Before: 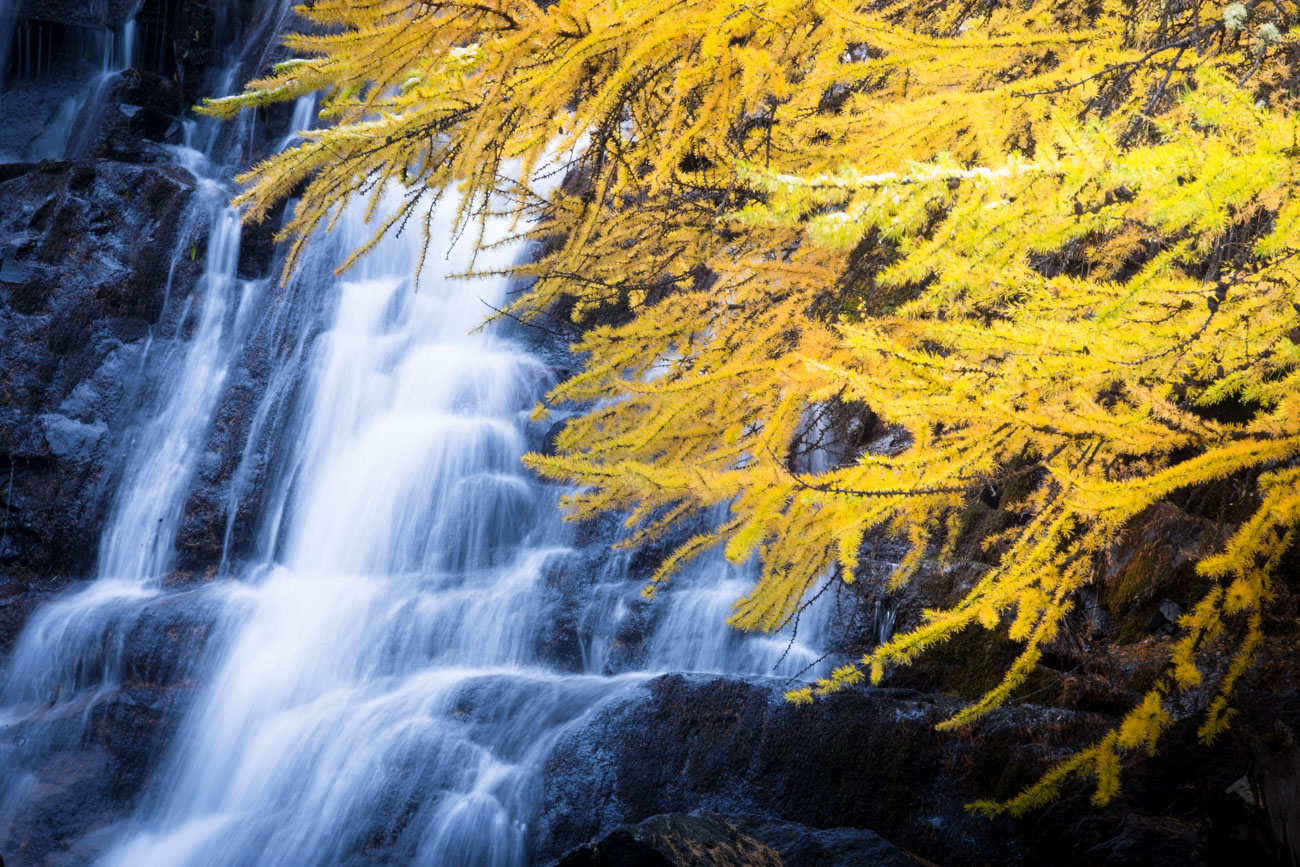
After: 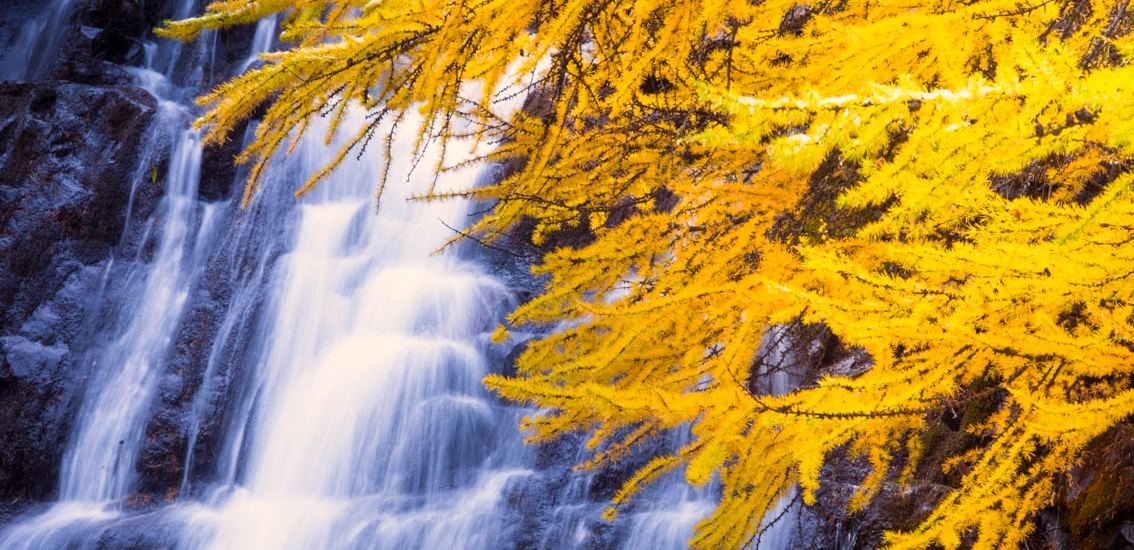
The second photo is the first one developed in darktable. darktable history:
crop: left 3.07%, top 9.01%, right 9.677%, bottom 26.456%
color balance rgb: power › chroma 1.56%, power › hue 28.62°, highlights gain › chroma 3.005%, highlights gain › hue 60.25°, perceptual saturation grading › global saturation 19.439%, global vibrance 20%
